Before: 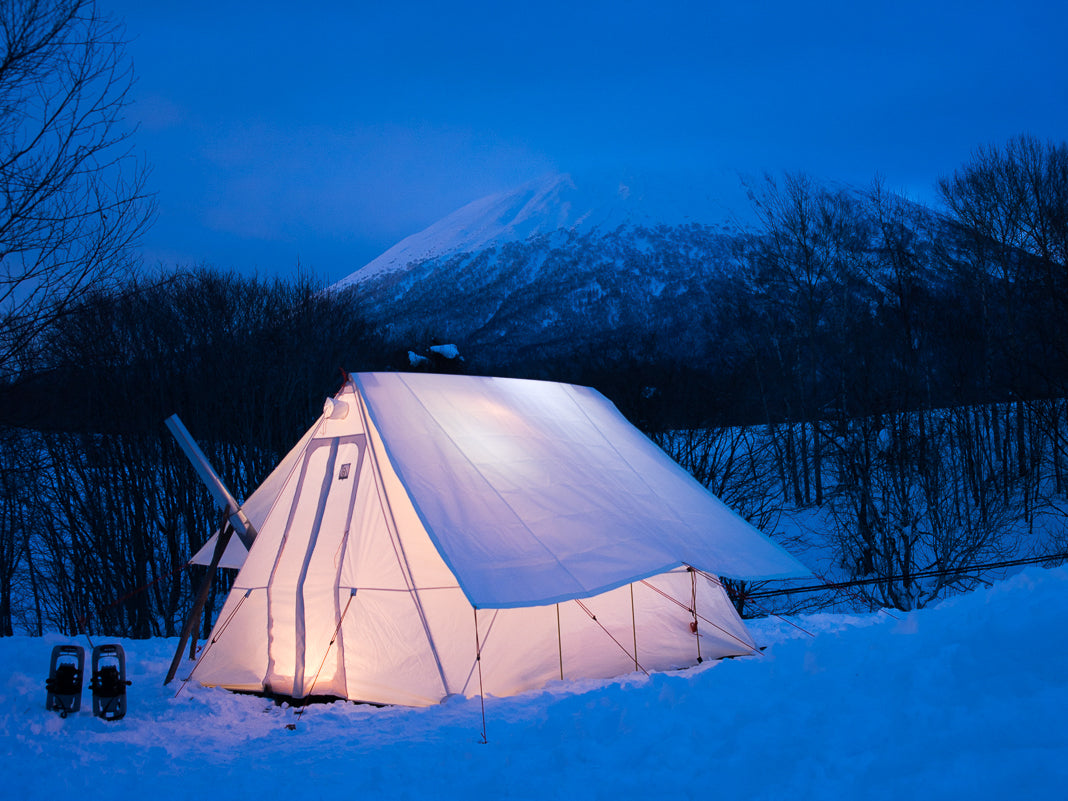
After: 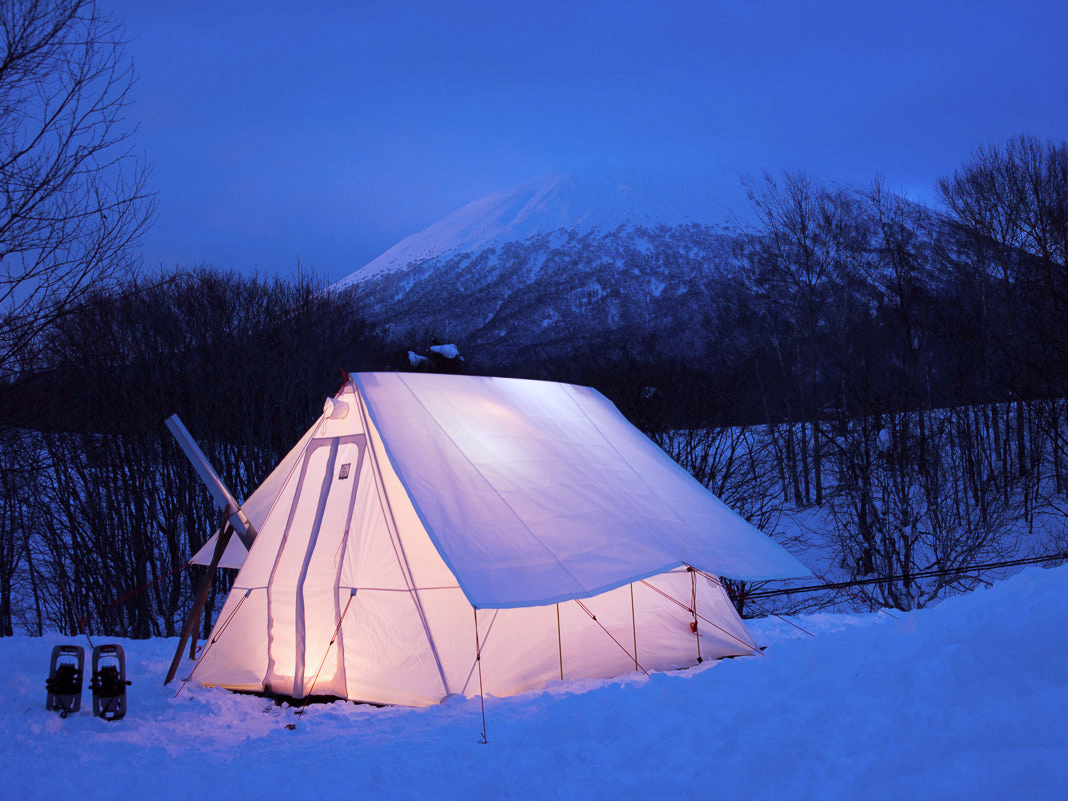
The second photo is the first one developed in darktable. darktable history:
tone equalizer: on, module defaults
rgb levels: mode RGB, independent channels, levels [[0, 0.474, 1], [0, 0.5, 1], [0, 0.5, 1]]
white balance: red 0.974, blue 1.044
